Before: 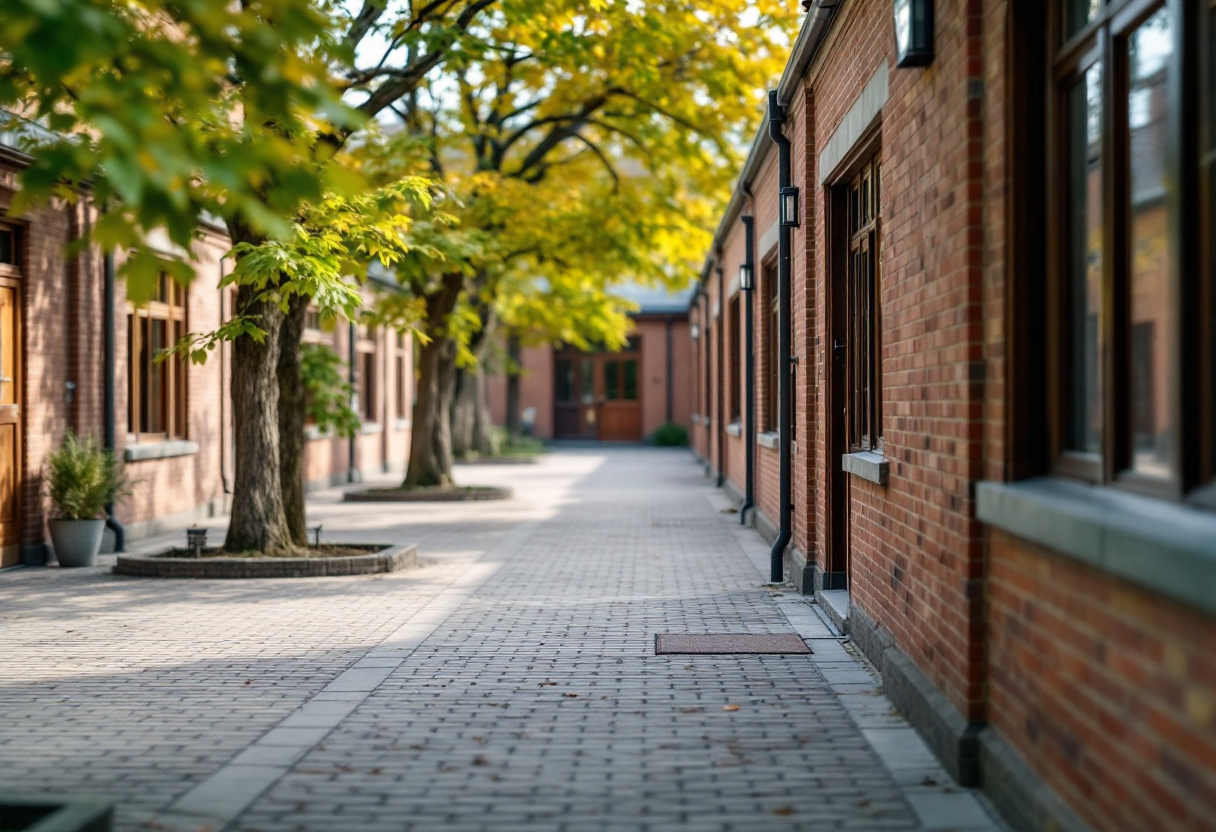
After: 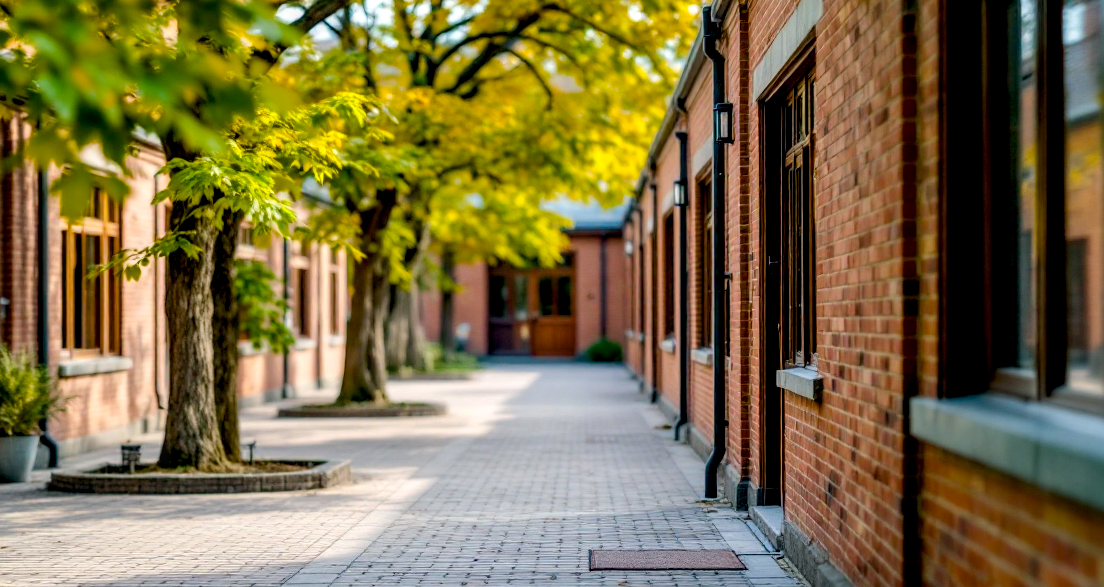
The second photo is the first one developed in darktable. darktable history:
crop: left 5.444%, top 10.197%, right 3.54%, bottom 19.162%
color balance rgb: shadows lift › chroma 0.992%, shadows lift › hue 115.24°, perceptual saturation grading › global saturation 30.681%, perceptual brilliance grading › mid-tones 10.105%, perceptual brilliance grading › shadows 14.688%, global vibrance 20%
local contrast: on, module defaults
exposure: black level correction 0.01, compensate highlight preservation false
